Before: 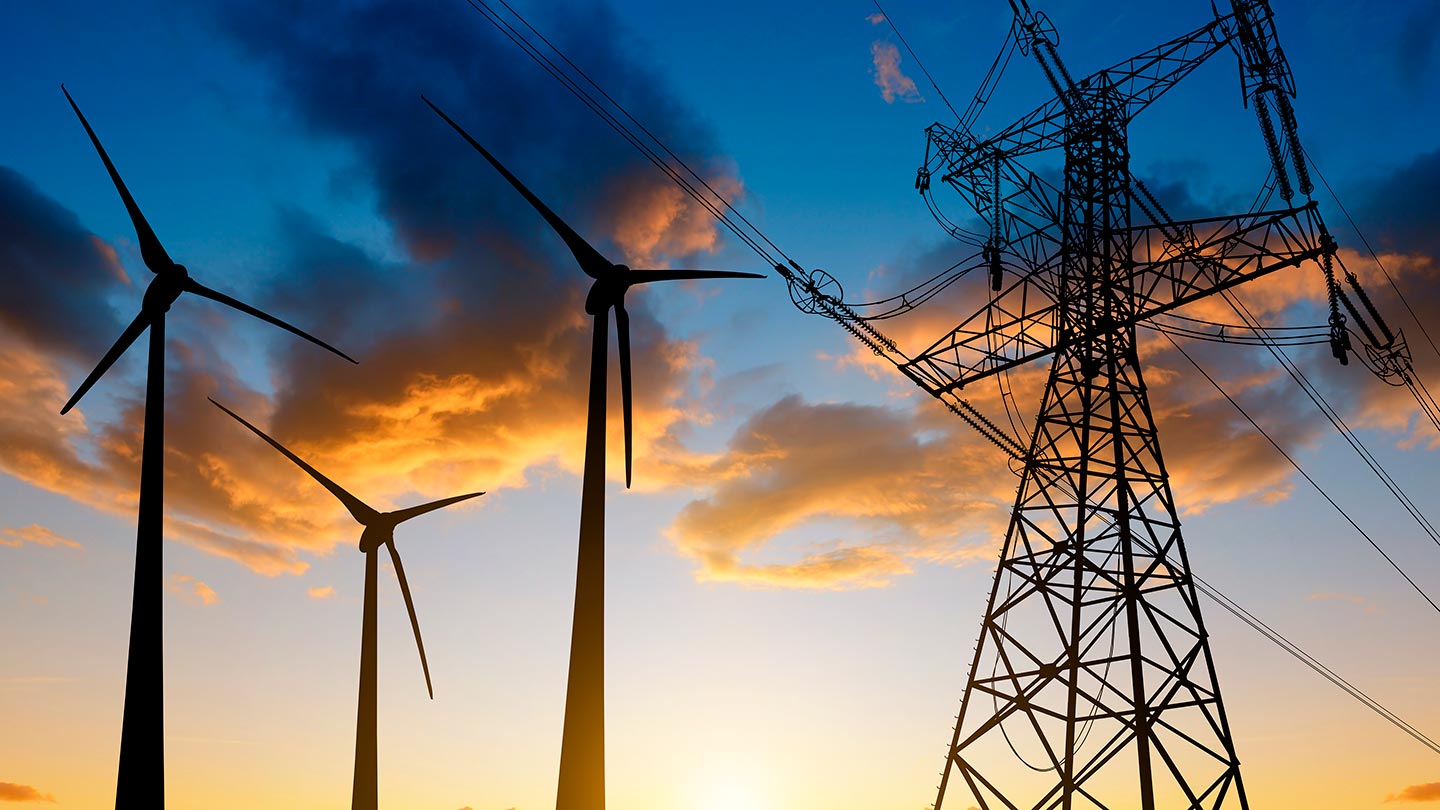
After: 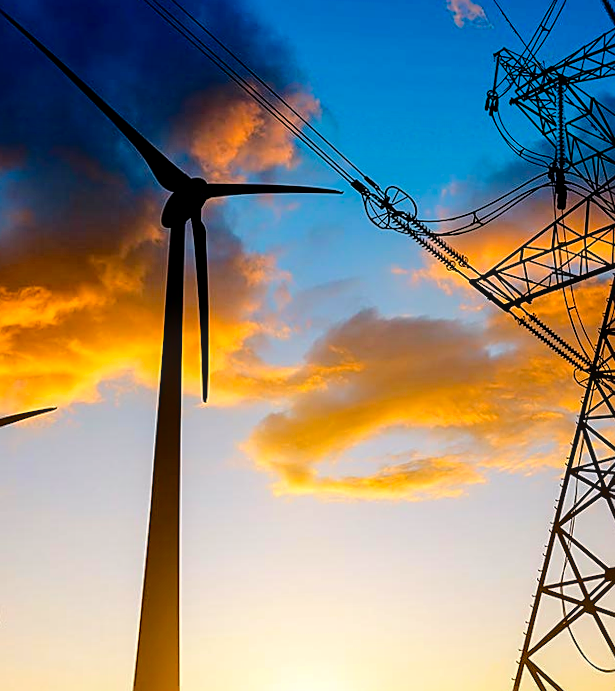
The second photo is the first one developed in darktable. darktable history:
local contrast: on, module defaults
sharpen: on, module defaults
rotate and perspective: rotation -0.013°, lens shift (vertical) -0.027, lens shift (horizontal) 0.178, crop left 0.016, crop right 0.989, crop top 0.082, crop bottom 0.918
crop: left 33.452%, top 6.025%, right 23.155%
fill light: exposure -2 EV, width 8.6
color balance rgb: perceptual saturation grading › global saturation 25%, perceptual brilliance grading › mid-tones 10%, perceptual brilliance grading › shadows 15%, global vibrance 20%
